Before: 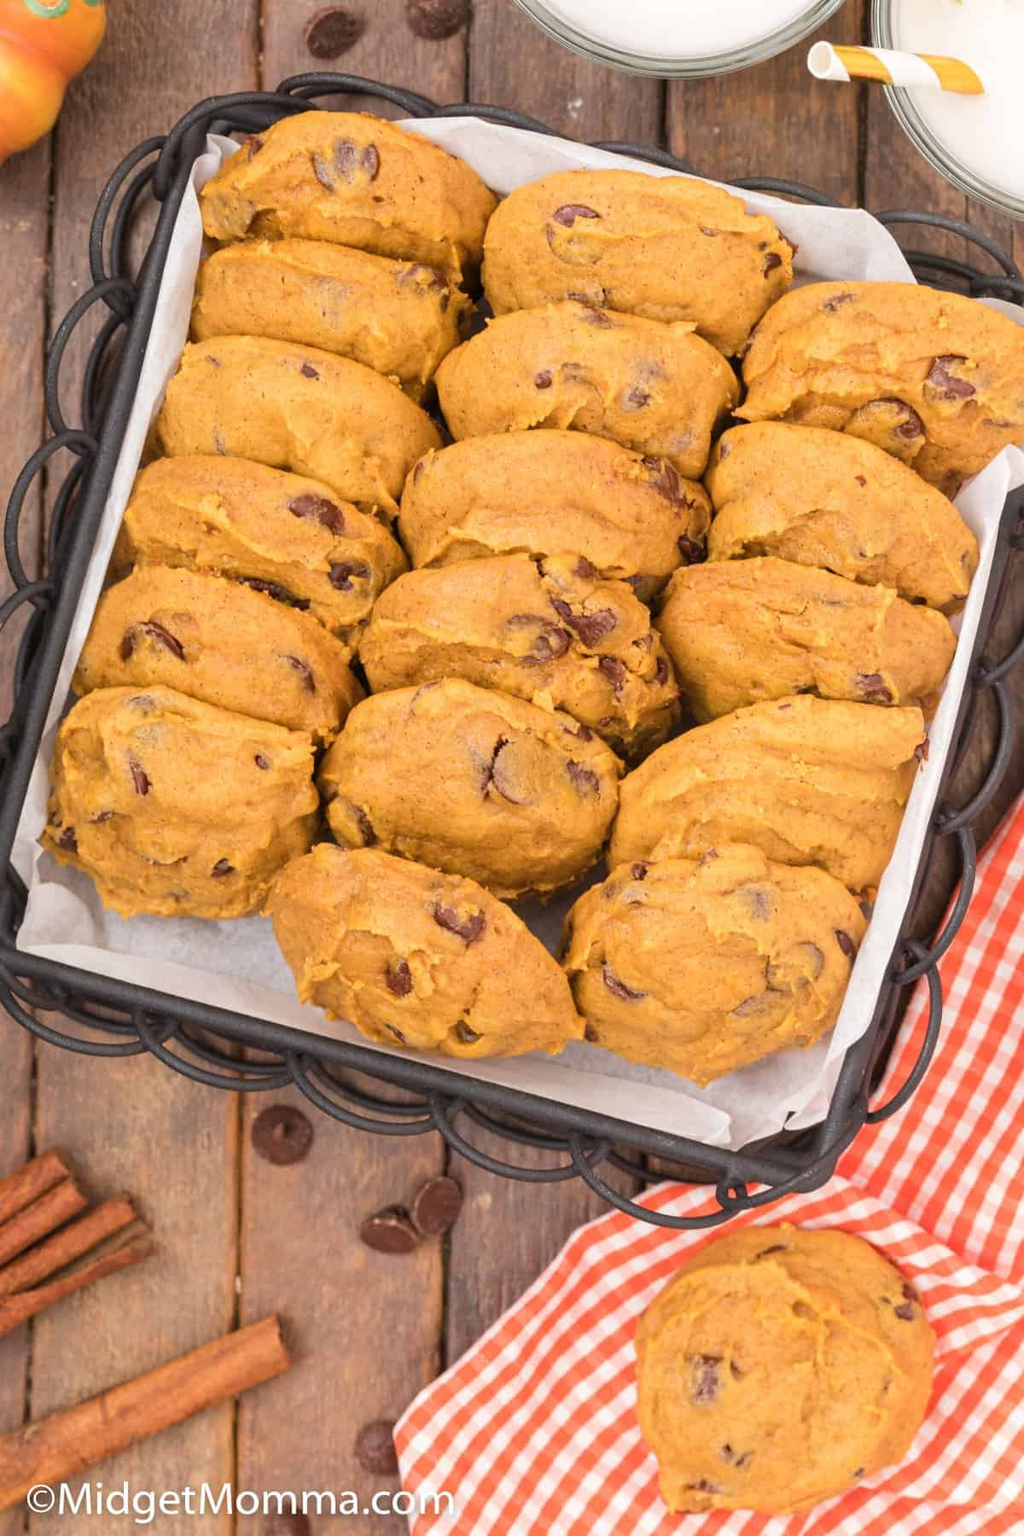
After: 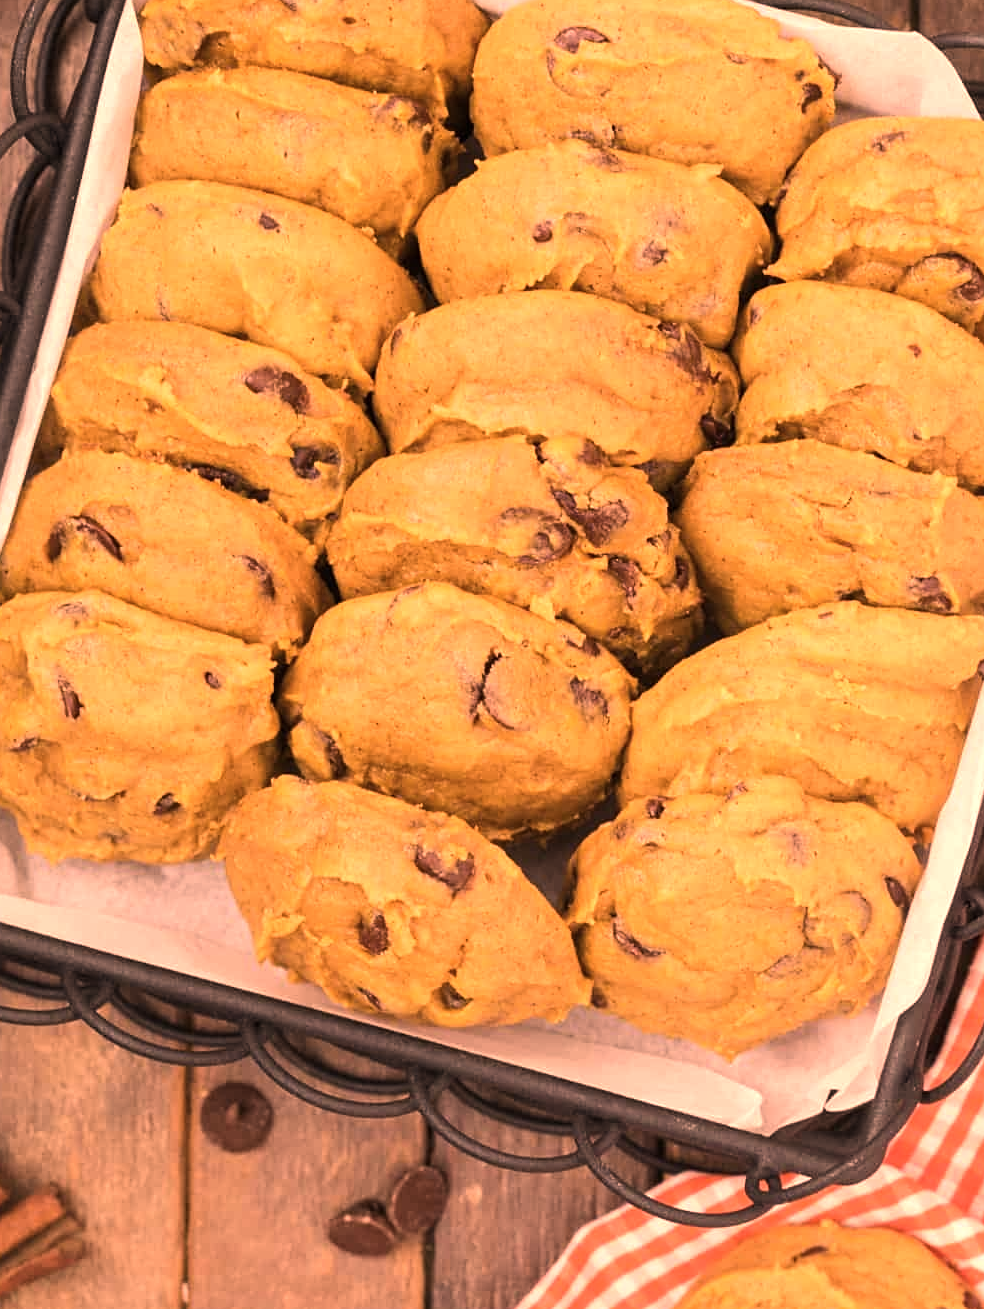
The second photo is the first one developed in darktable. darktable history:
sharpen: amount 0.2
crop: left 7.856%, top 11.836%, right 10.12%, bottom 15.387%
tone equalizer: -8 EV -0.417 EV, -7 EV -0.389 EV, -6 EV -0.333 EV, -5 EV -0.222 EV, -3 EV 0.222 EV, -2 EV 0.333 EV, -1 EV 0.389 EV, +0 EV 0.417 EV, edges refinement/feathering 500, mask exposure compensation -1.57 EV, preserve details no
color correction: highlights a* 40, highlights b* 40, saturation 0.69
